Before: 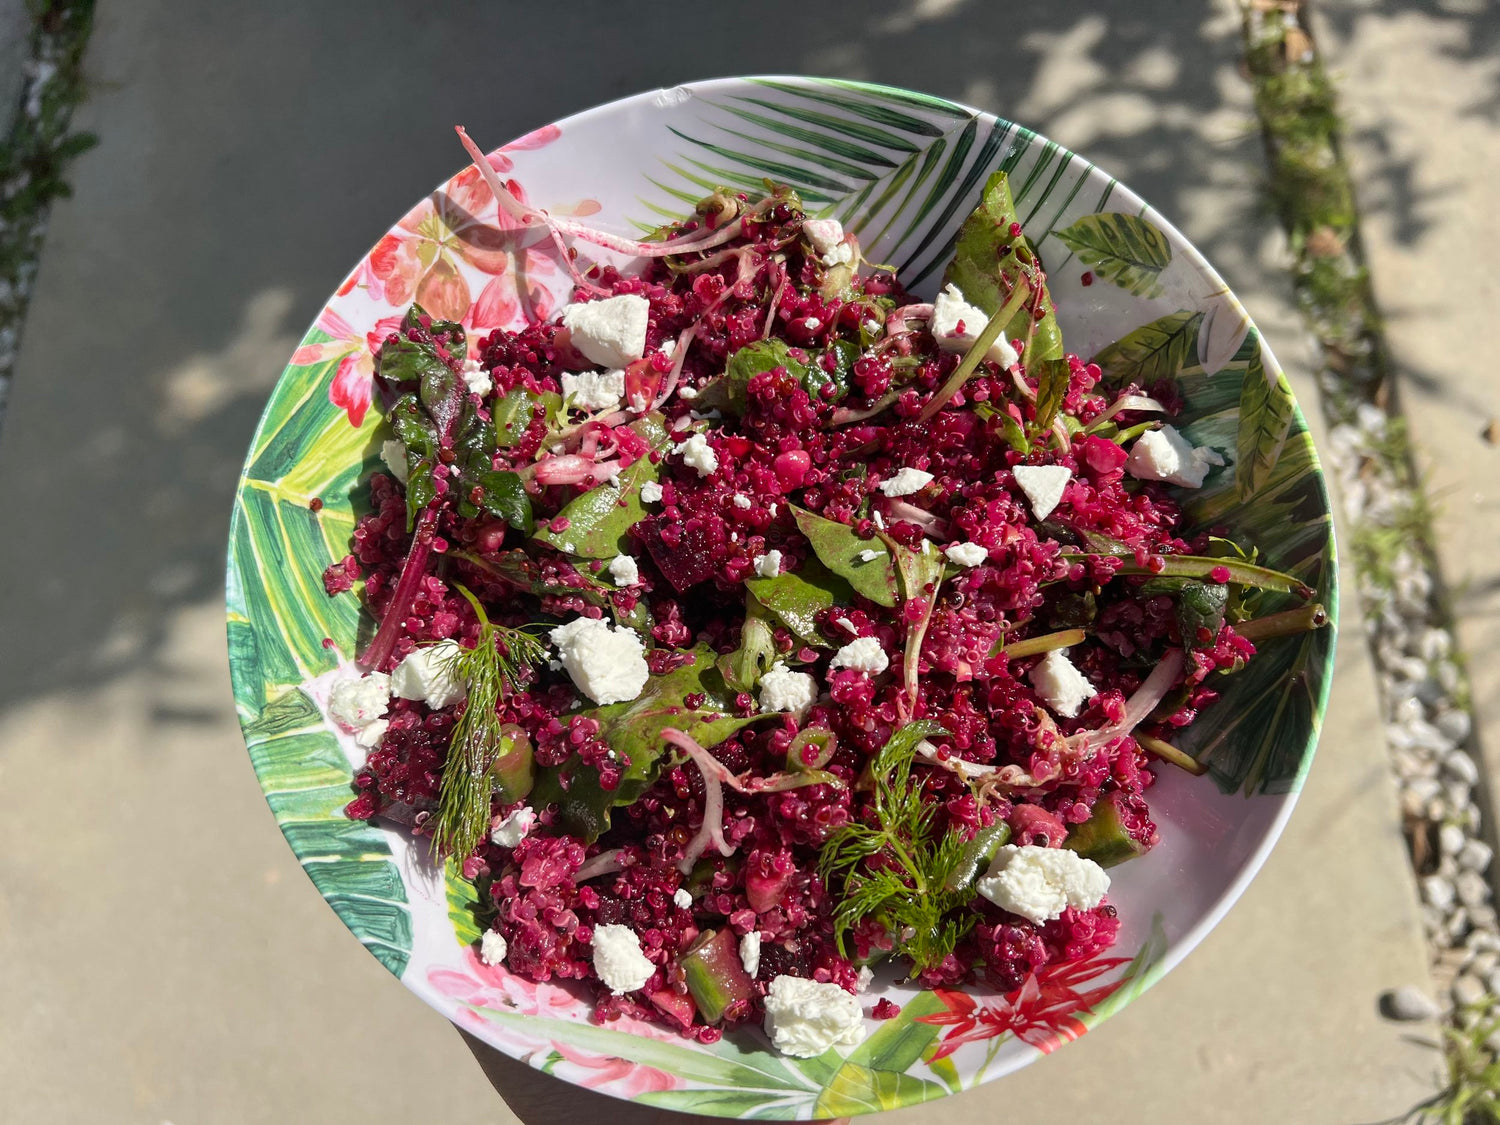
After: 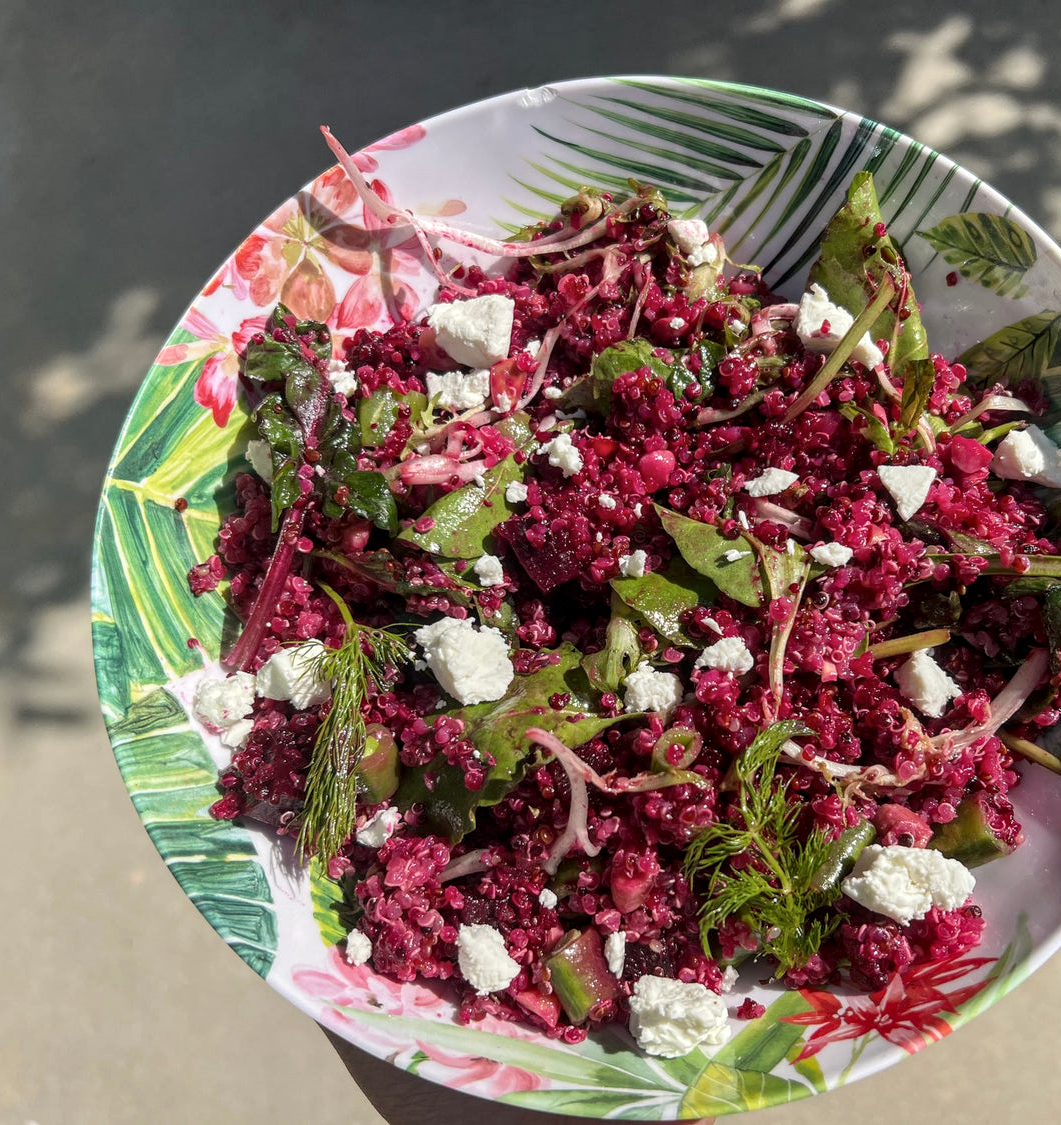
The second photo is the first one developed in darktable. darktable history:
contrast brightness saturation: saturation -0.04
local contrast: on, module defaults
crop and rotate: left 9.061%, right 20.142%
